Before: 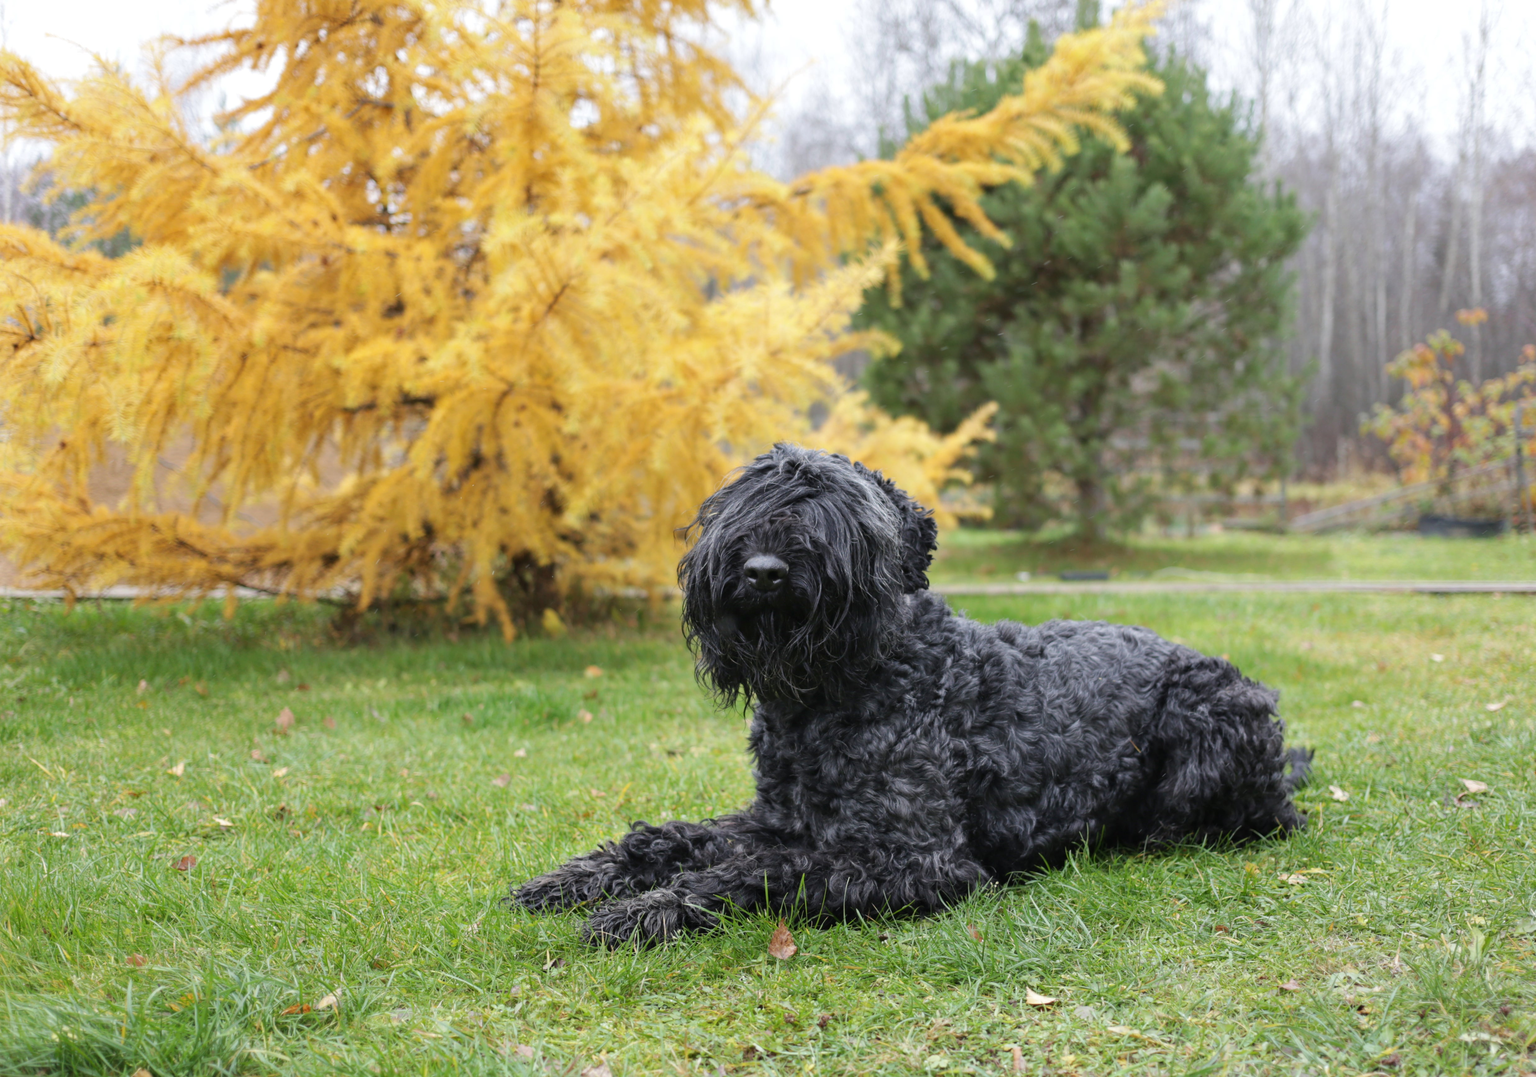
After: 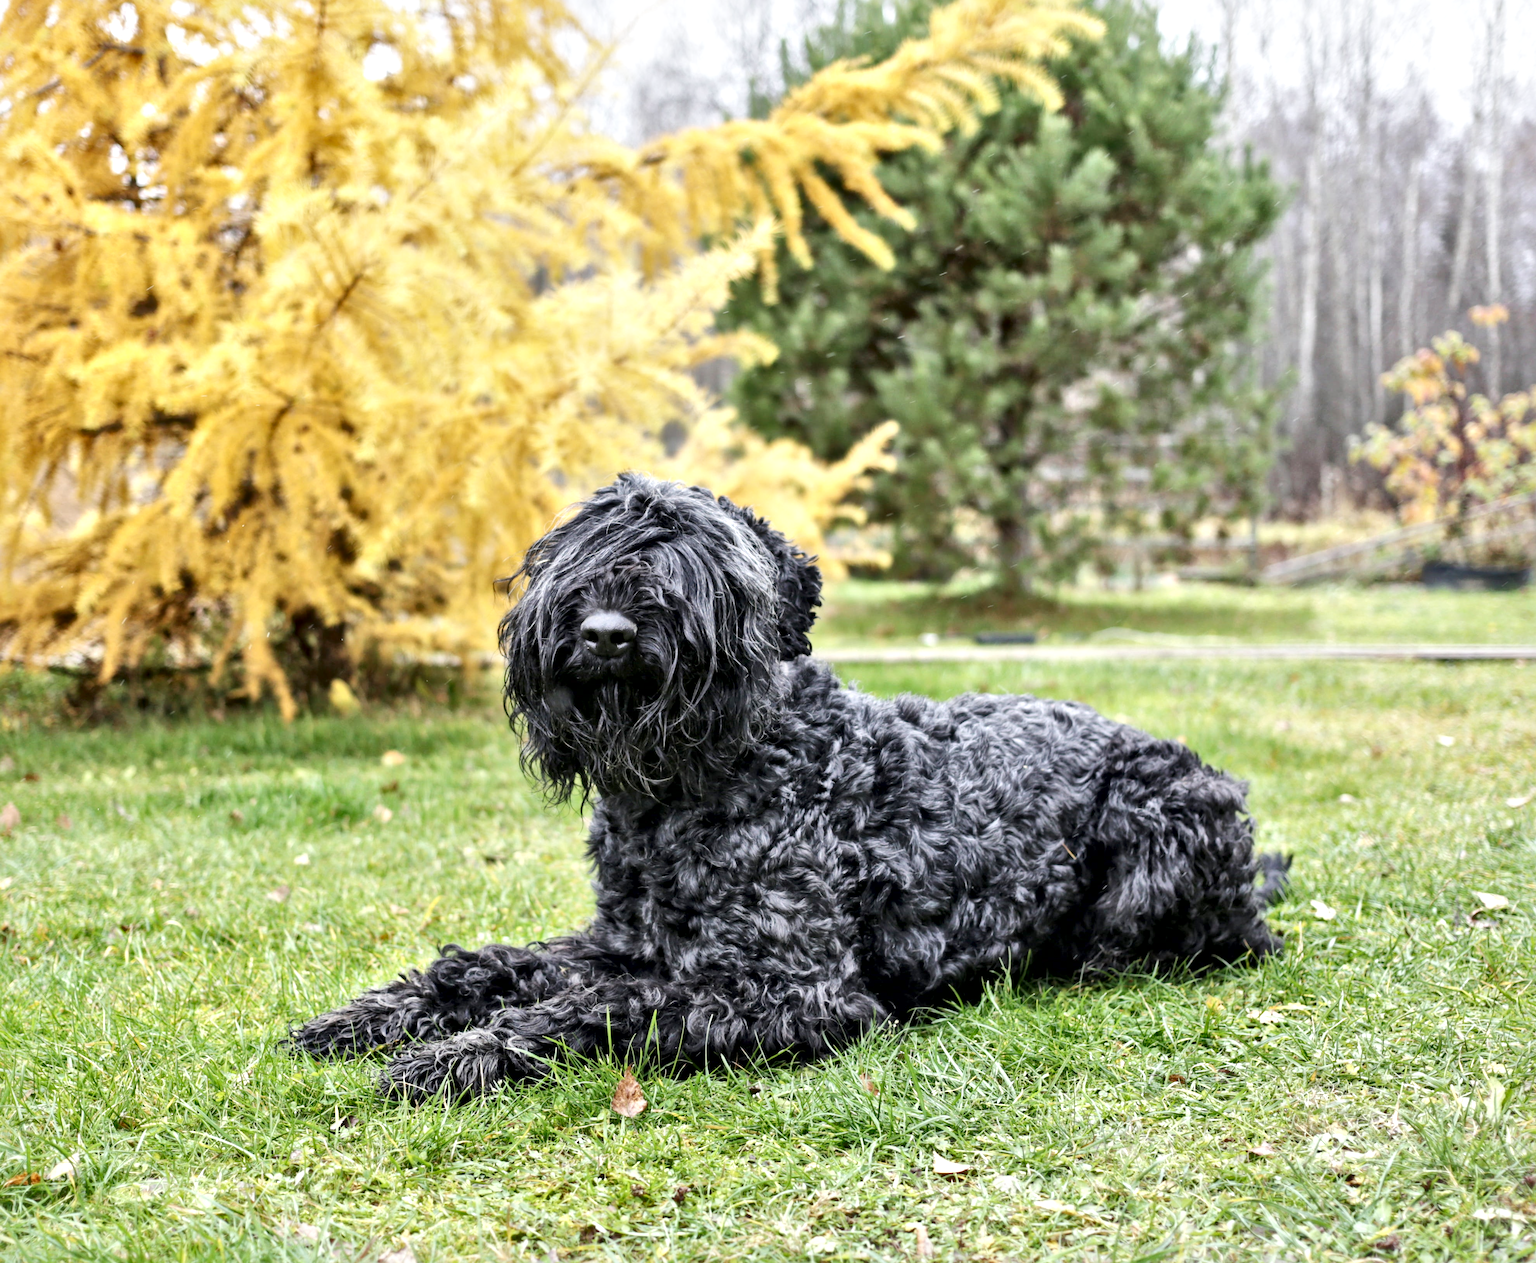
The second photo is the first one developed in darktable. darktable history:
base curve: curves: ch0 [(0, 0) (0.204, 0.334) (0.55, 0.733) (1, 1)], preserve colors none
local contrast: mode bilateral grid, contrast 45, coarseness 69, detail 213%, midtone range 0.2
crop and rotate: left 18.129%, top 5.992%, right 1.685%
